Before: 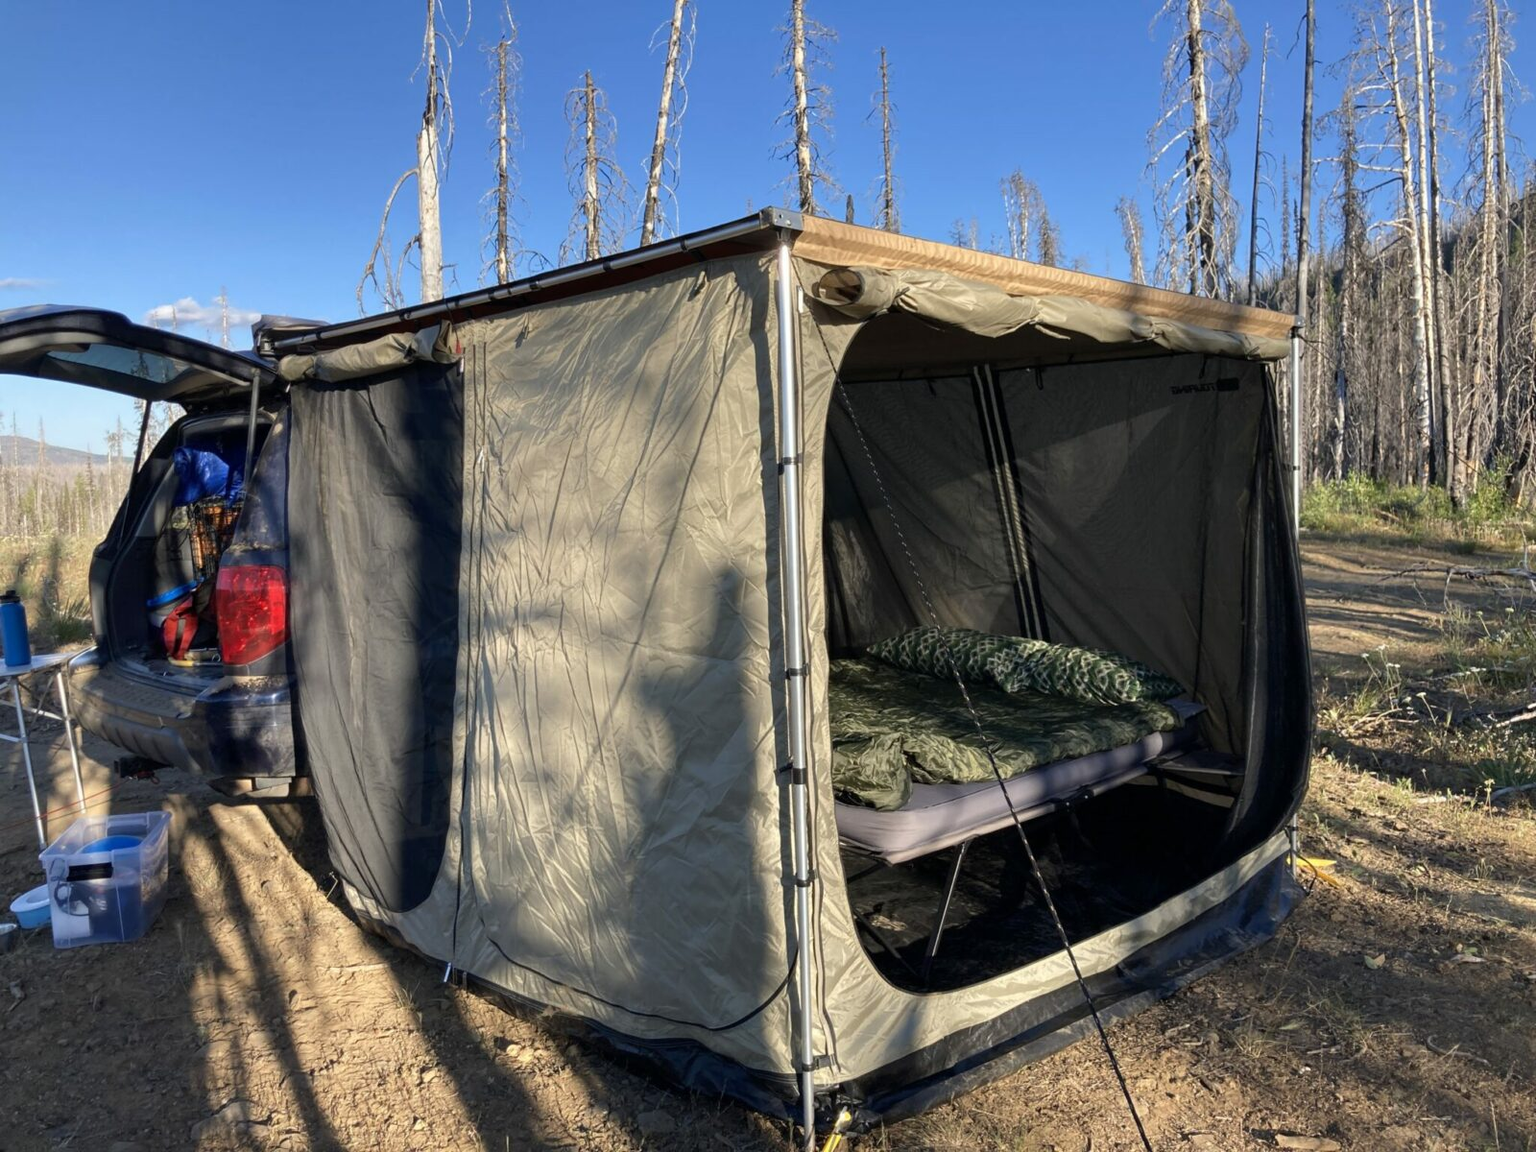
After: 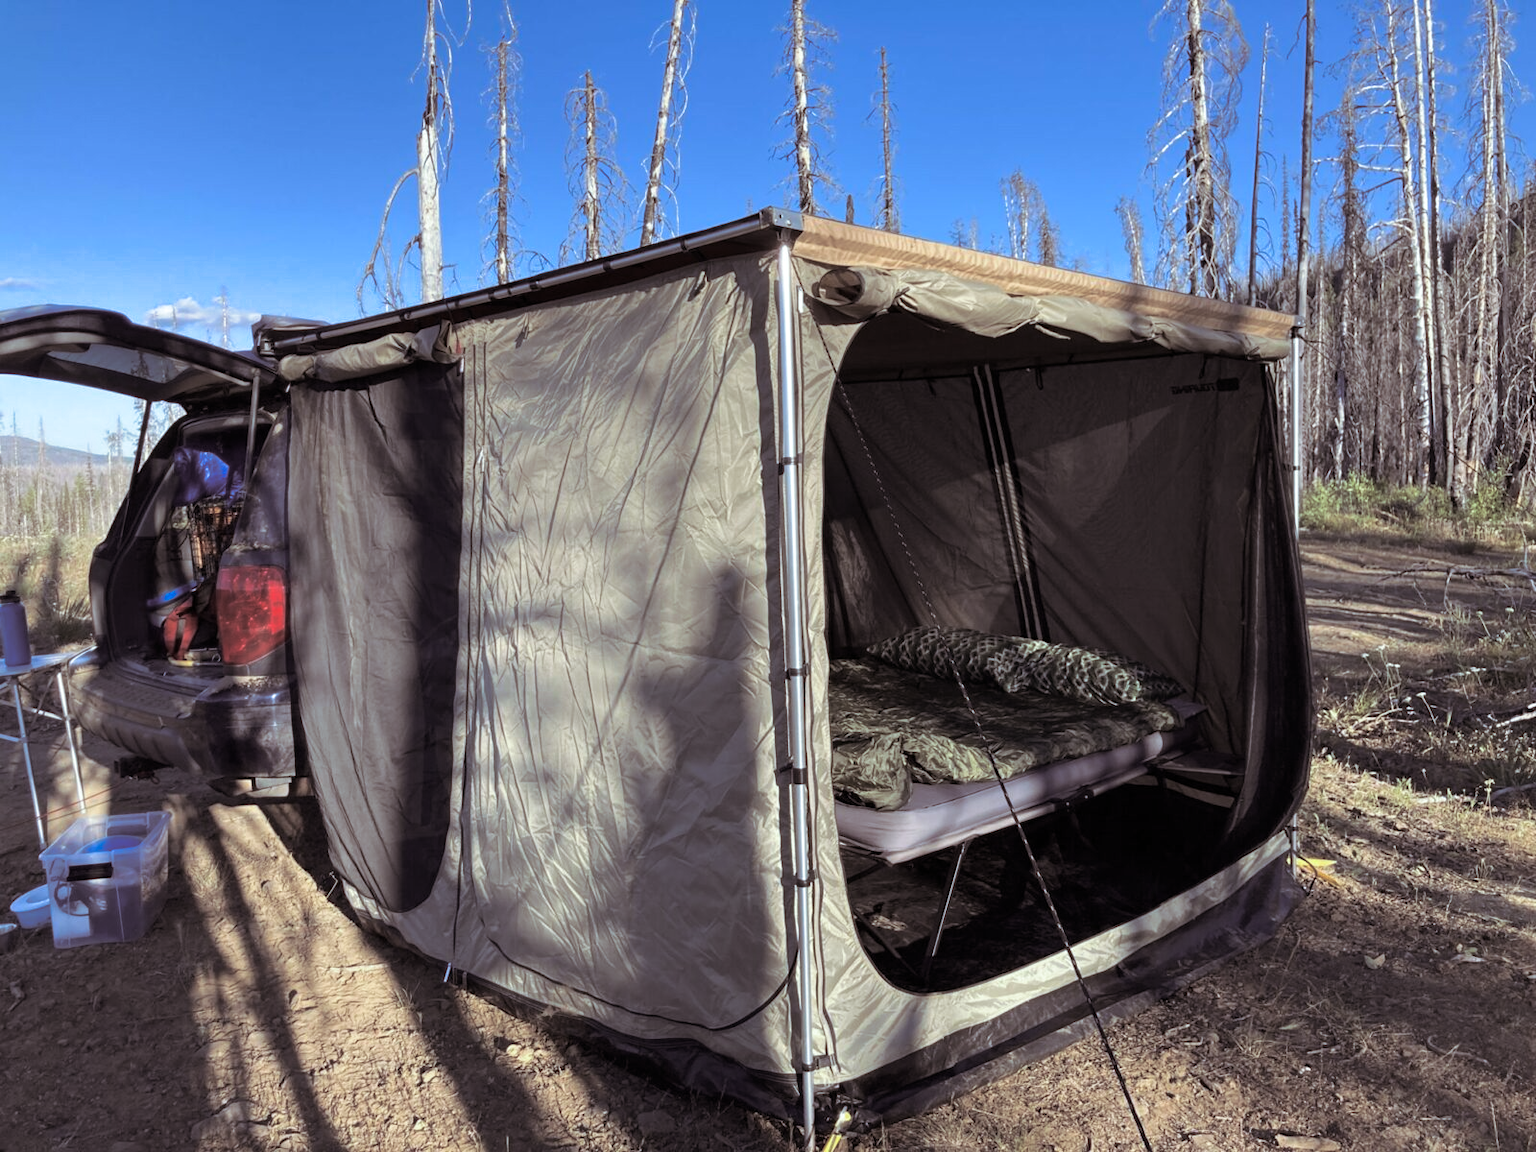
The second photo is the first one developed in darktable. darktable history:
split-toning: shadows › saturation 0.2
color calibration: x 0.37, y 0.382, temperature 4313.32 K
